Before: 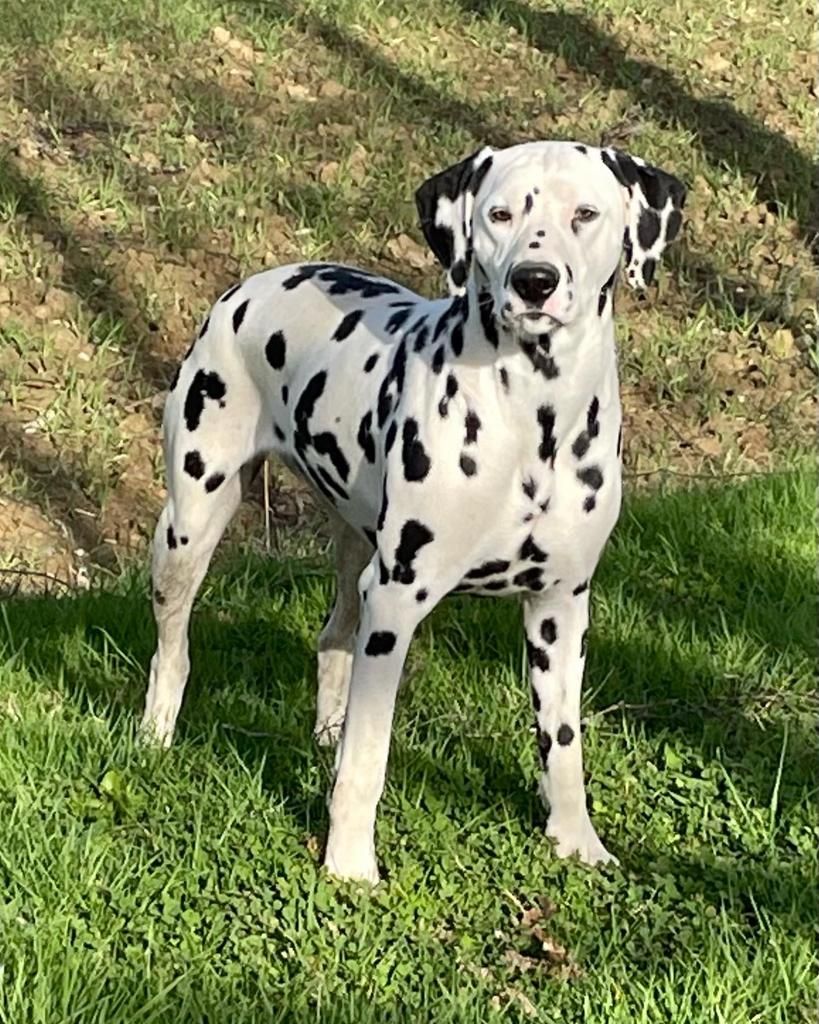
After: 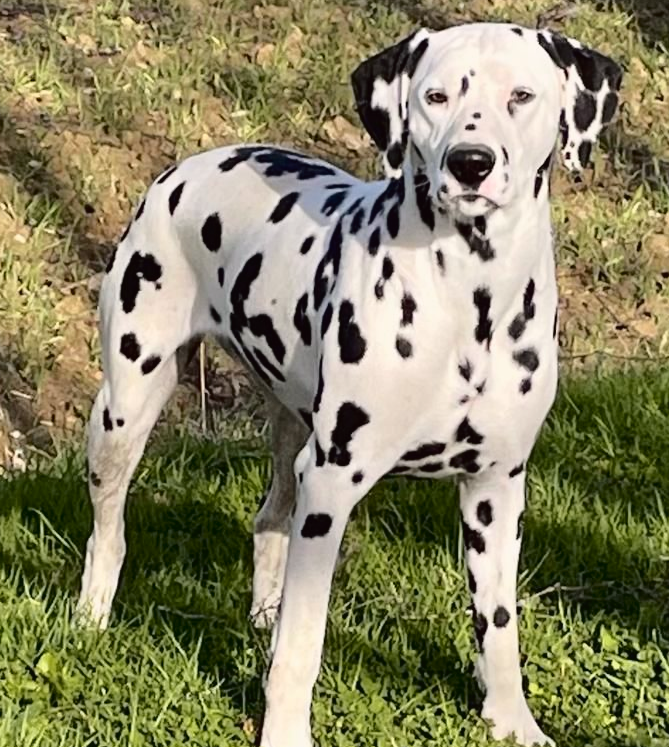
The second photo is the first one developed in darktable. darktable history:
crop: left 7.829%, top 11.553%, right 10.372%, bottom 15.425%
tone curve: curves: ch0 [(0.003, 0.015) (0.104, 0.07) (0.236, 0.218) (0.401, 0.443) (0.495, 0.55) (0.65, 0.68) (0.832, 0.858) (1, 0.977)]; ch1 [(0, 0) (0.161, 0.092) (0.35, 0.33) (0.379, 0.401) (0.45, 0.466) (0.489, 0.499) (0.55, 0.56) (0.621, 0.615) (0.718, 0.734) (1, 1)]; ch2 [(0, 0) (0.369, 0.427) (0.44, 0.434) (0.502, 0.501) (0.557, 0.55) (0.586, 0.59) (1, 1)], color space Lab, independent channels, preserve colors none
